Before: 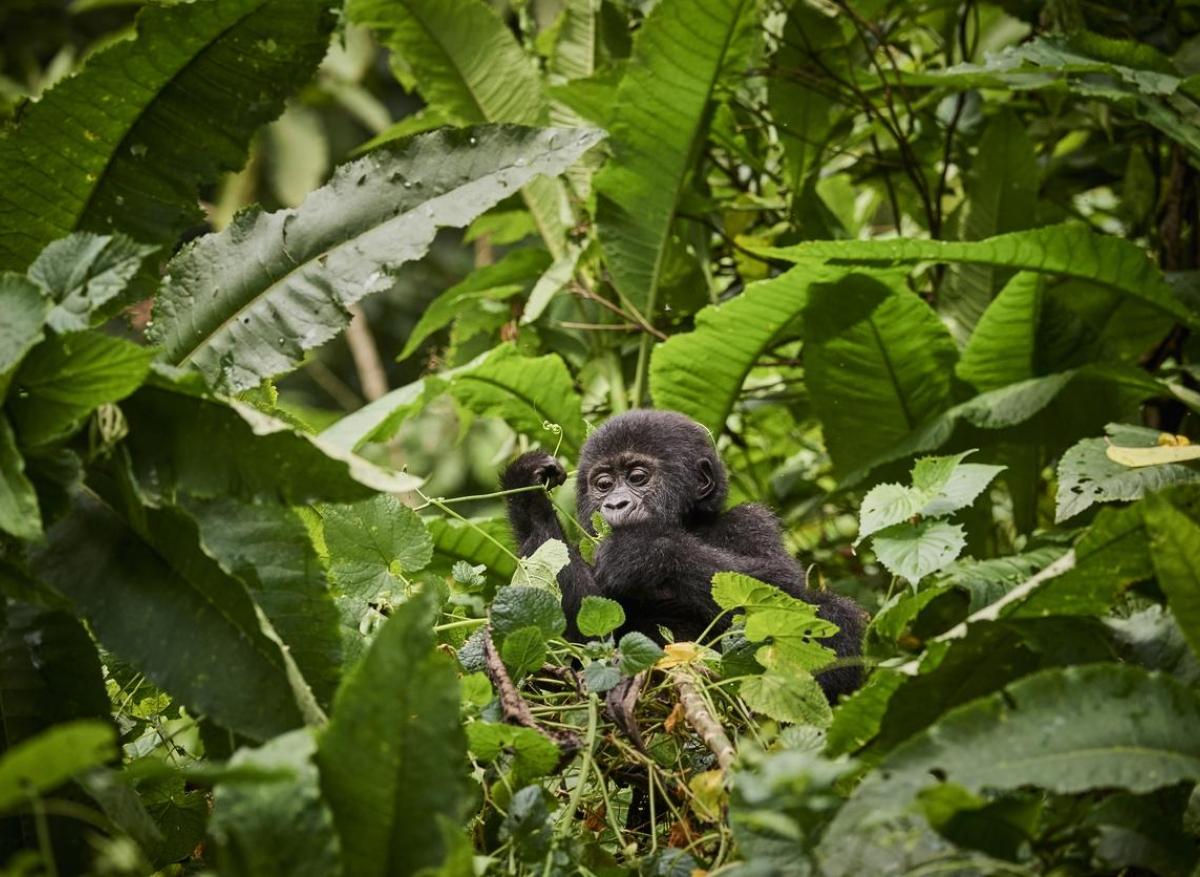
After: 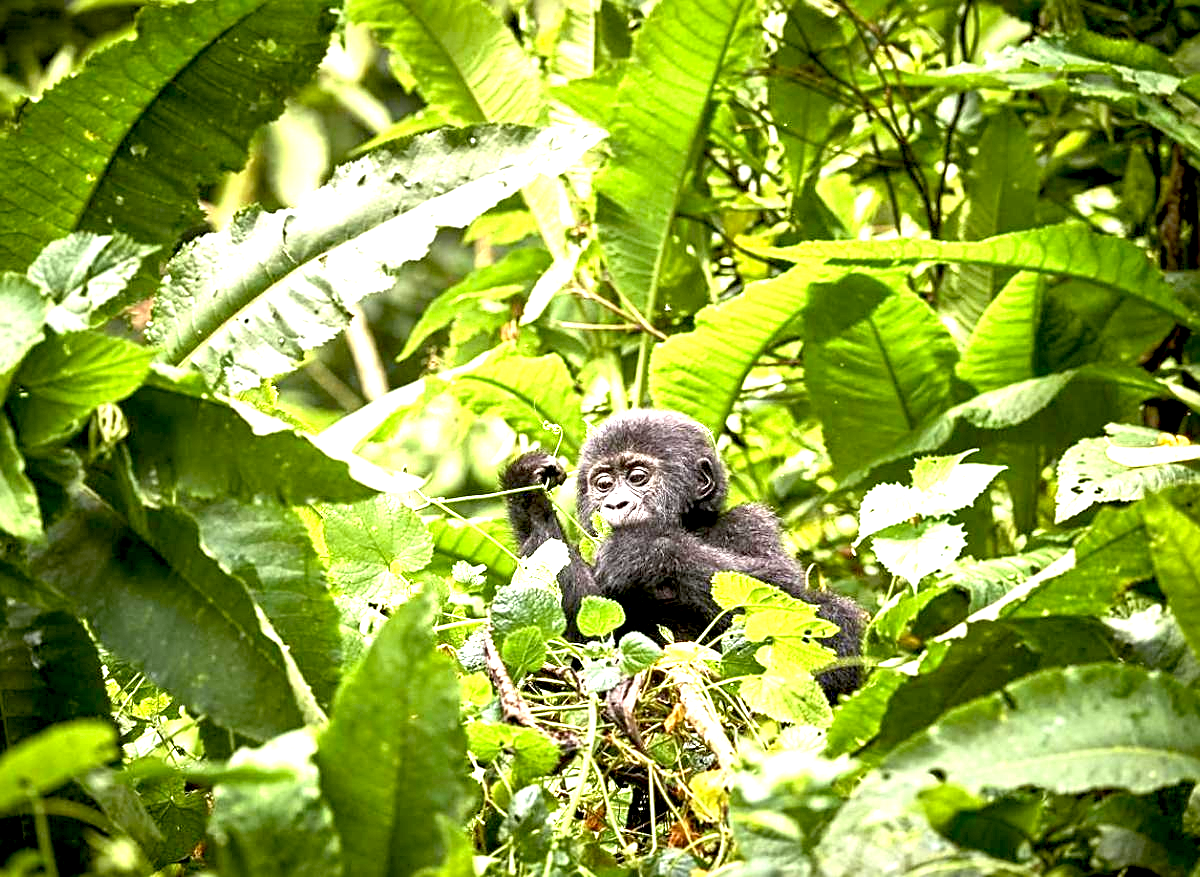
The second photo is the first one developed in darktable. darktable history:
sharpen: on, module defaults
exposure: black level correction 0.005, exposure 2.084 EV, compensate highlight preservation false
